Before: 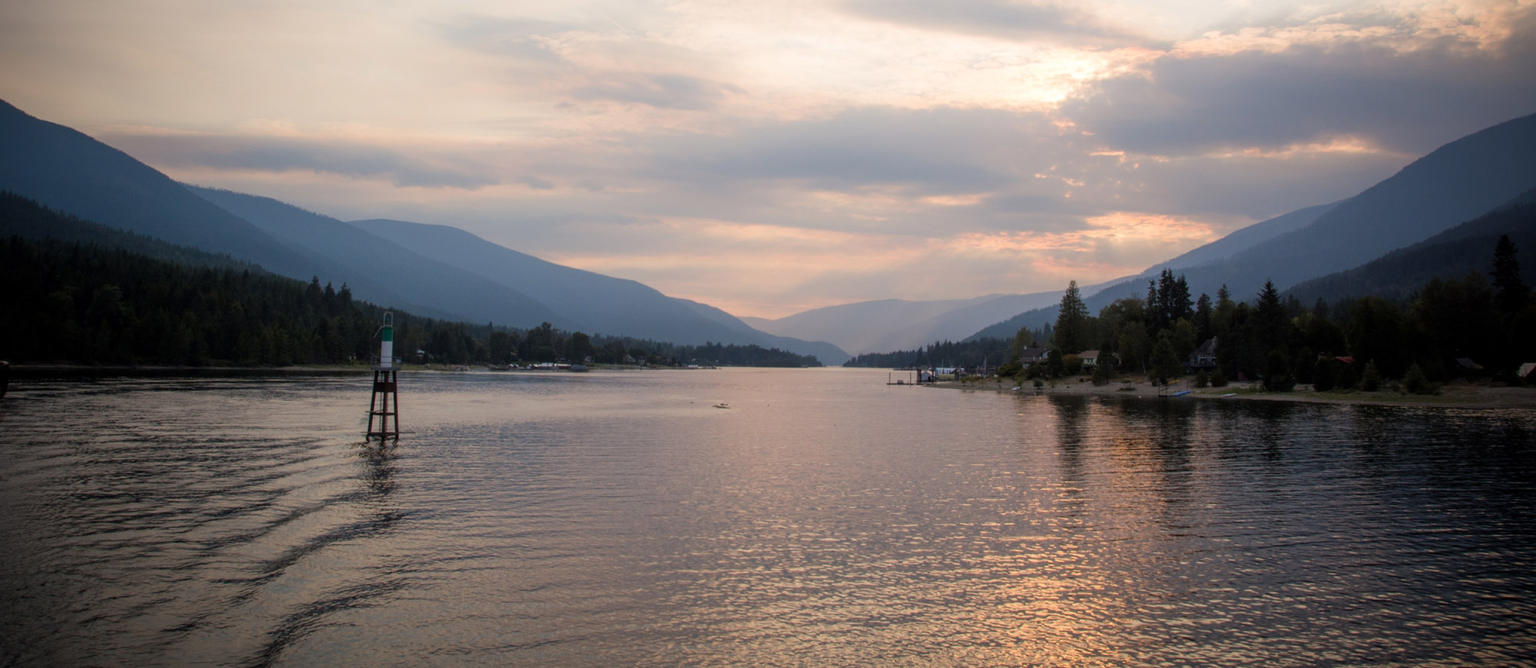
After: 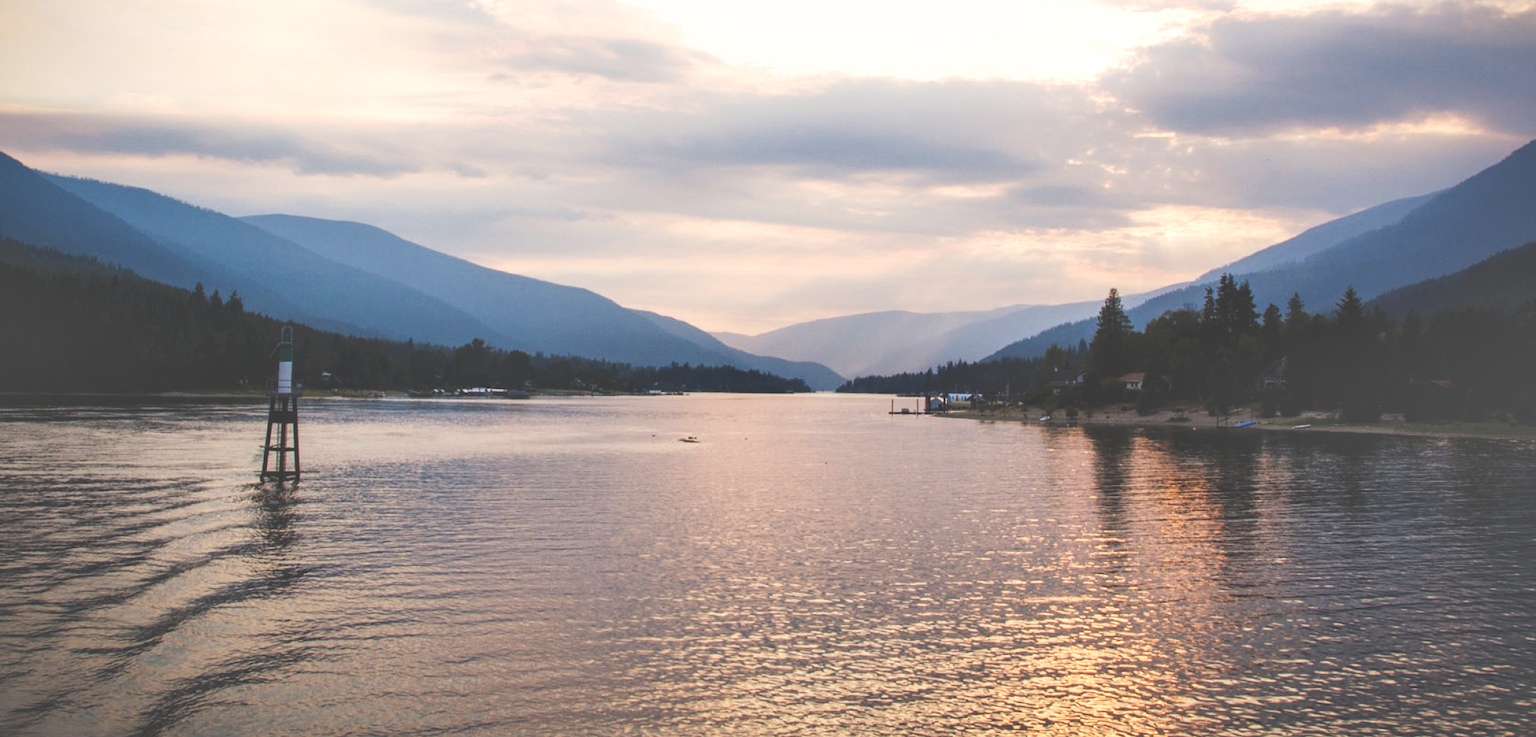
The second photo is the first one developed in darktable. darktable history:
crop: left 9.807%, top 6.259%, right 7.334%, bottom 2.177%
shadows and highlights: shadows 60, soften with gaussian
tone curve: curves: ch0 [(0, 0) (0.003, 0.24) (0.011, 0.24) (0.025, 0.24) (0.044, 0.244) (0.069, 0.244) (0.1, 0.252) (0.136, 0.264) (0.177, 0.274) (0.224, 0.284) (0.277, 0.313) (0.335, 0.361) (0.399, 0.415) (0.468, 0.498) (0.543, 0.595) (0.623, 0.695) (0.709, 0.793) (0.801, 0.883) (0.898, 0.942) (1, 1)], preserve colors none
exposure: black level correction 0, exposure 0.5 EV, compensate highlight preservation false
